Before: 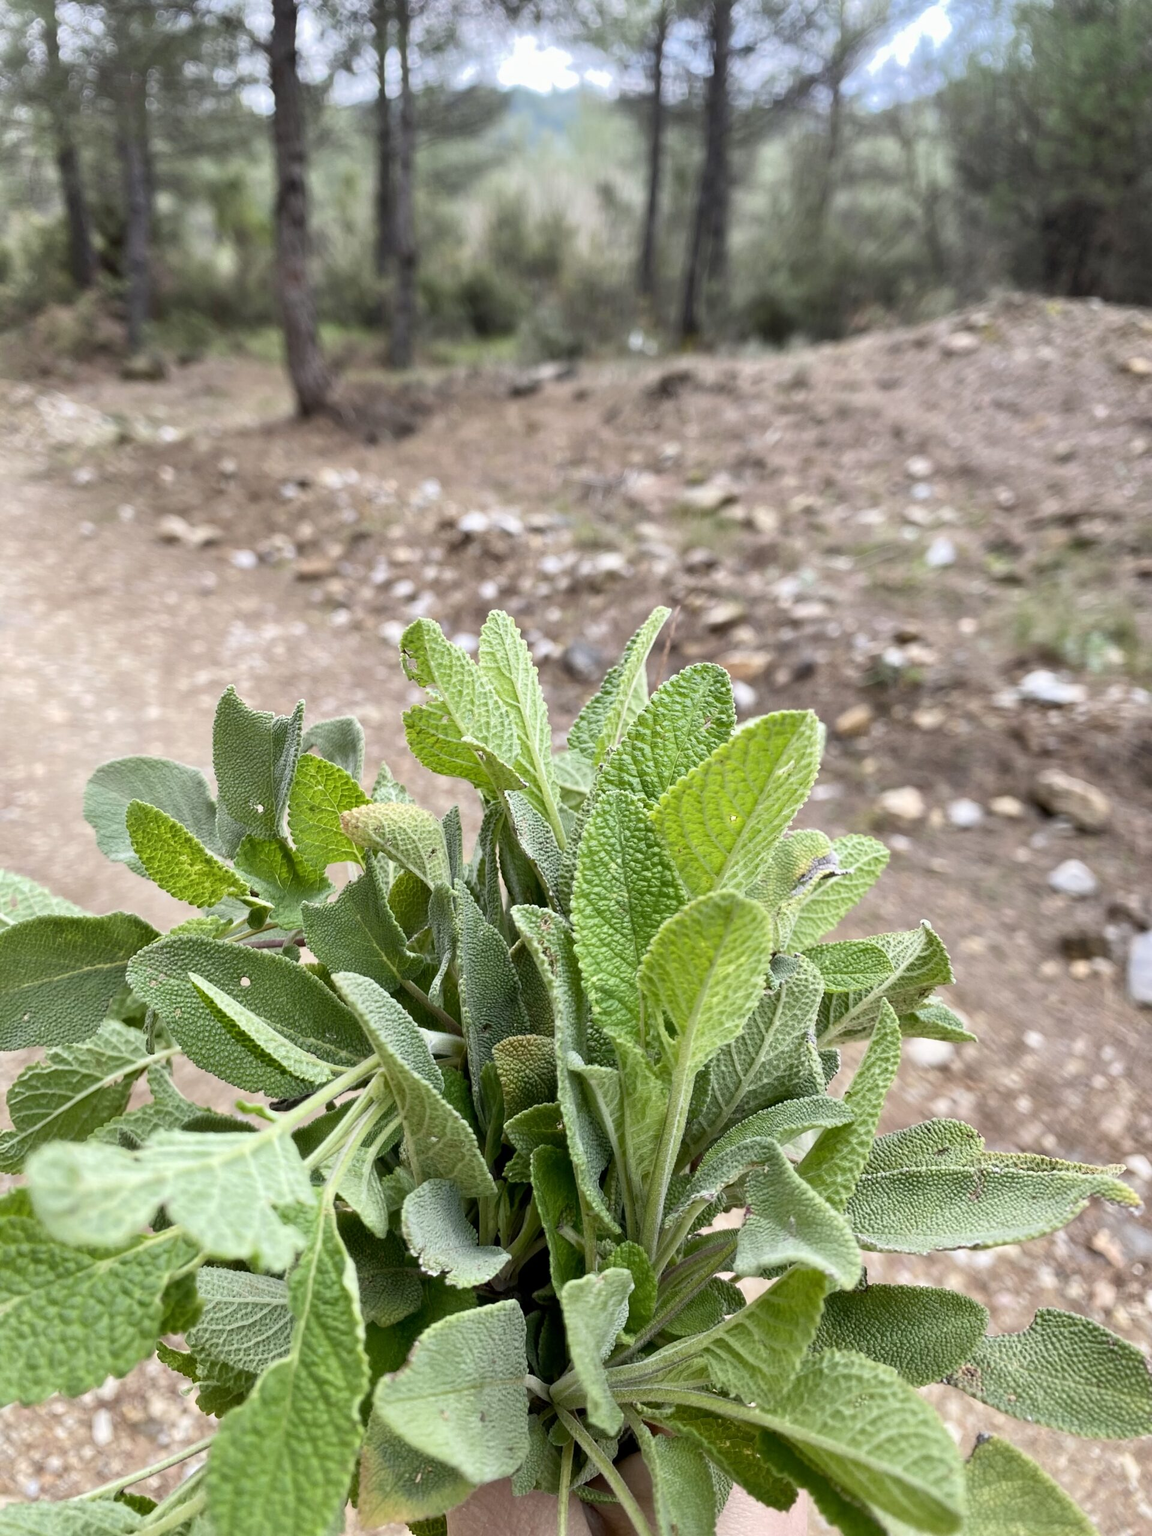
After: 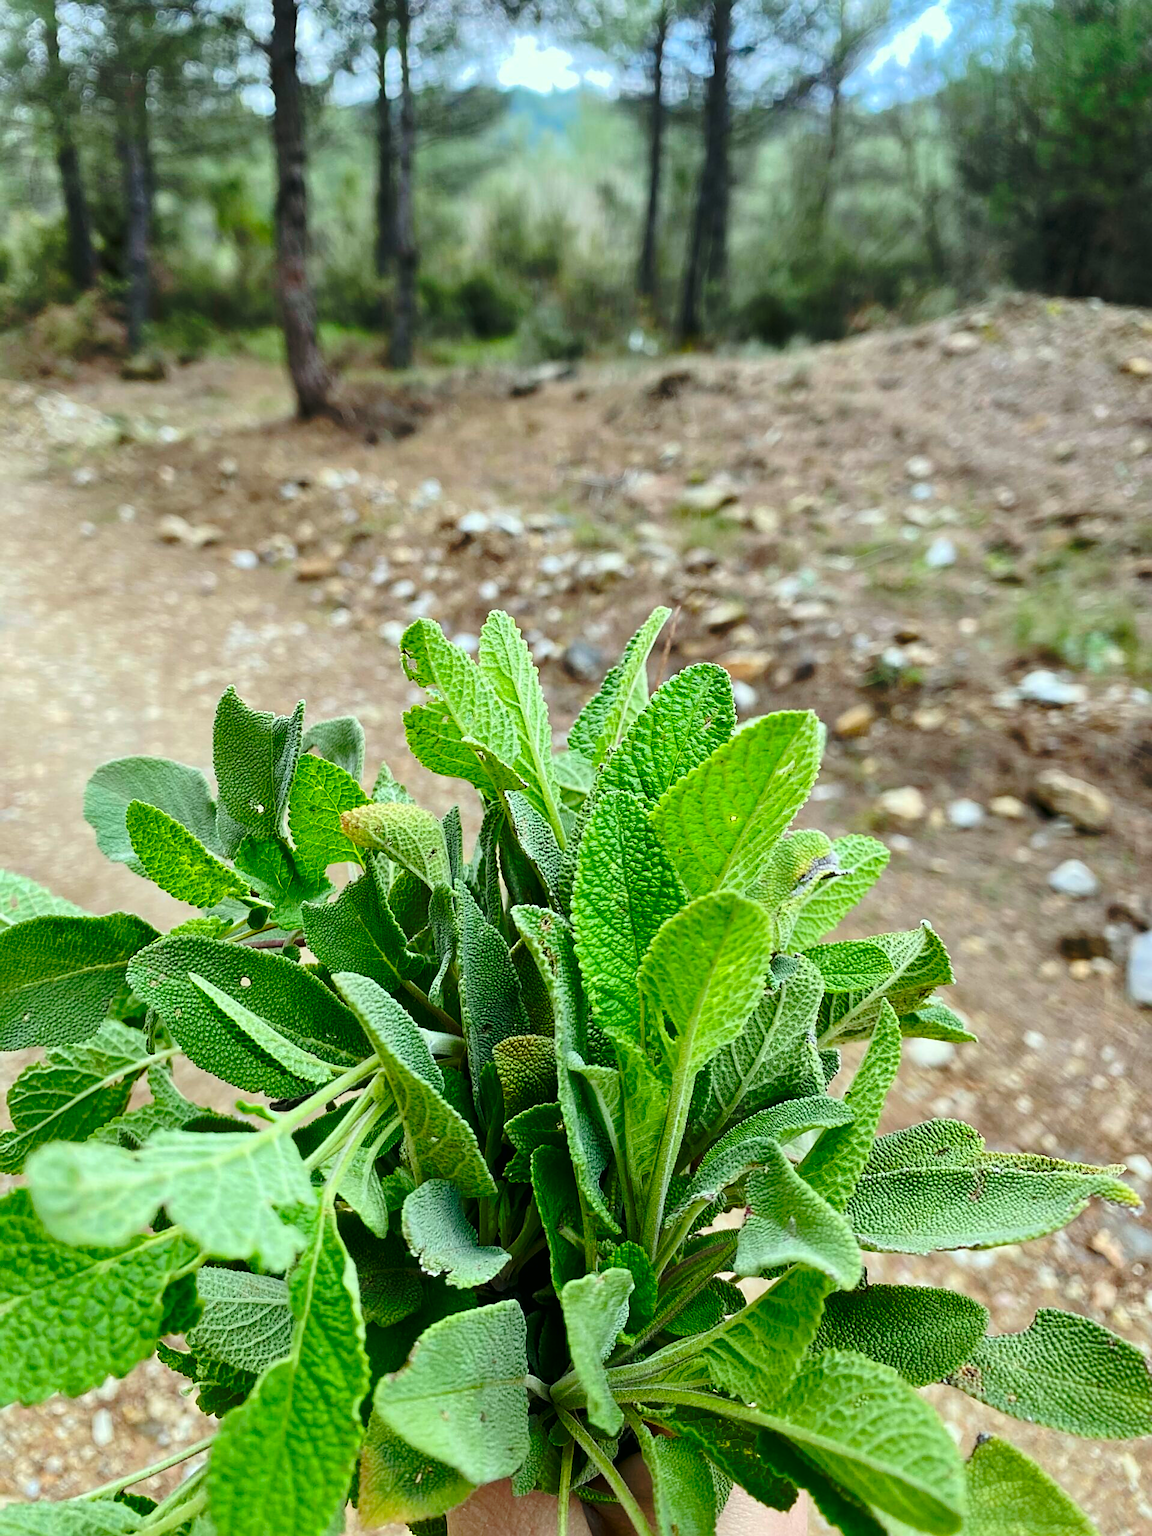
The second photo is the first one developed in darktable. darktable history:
color correction: highlights a* -7.33, highlights b* 1.26, shadows a* -3.55, saturation 1.4
rotate and perspective: automatic cropping off
base curve: curves: ch0 [(0, 0) (0.073, 0.04) (0.157, 0.139) (0.492, 0.492) (0.758, 0.758) (1, 1)], preserve colors none
sharpen: on, module defaults
